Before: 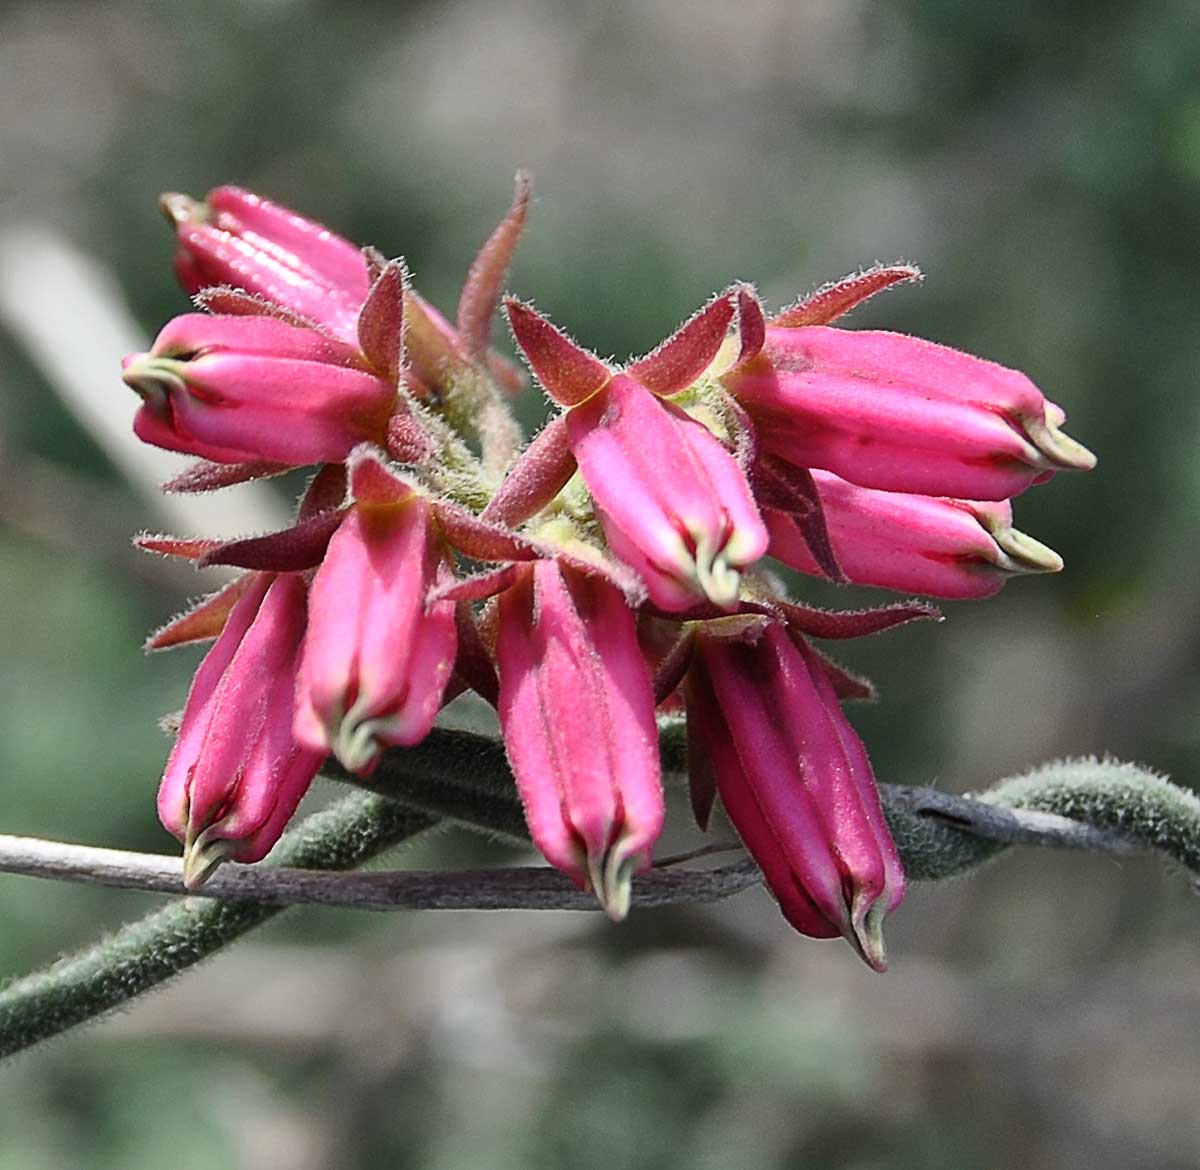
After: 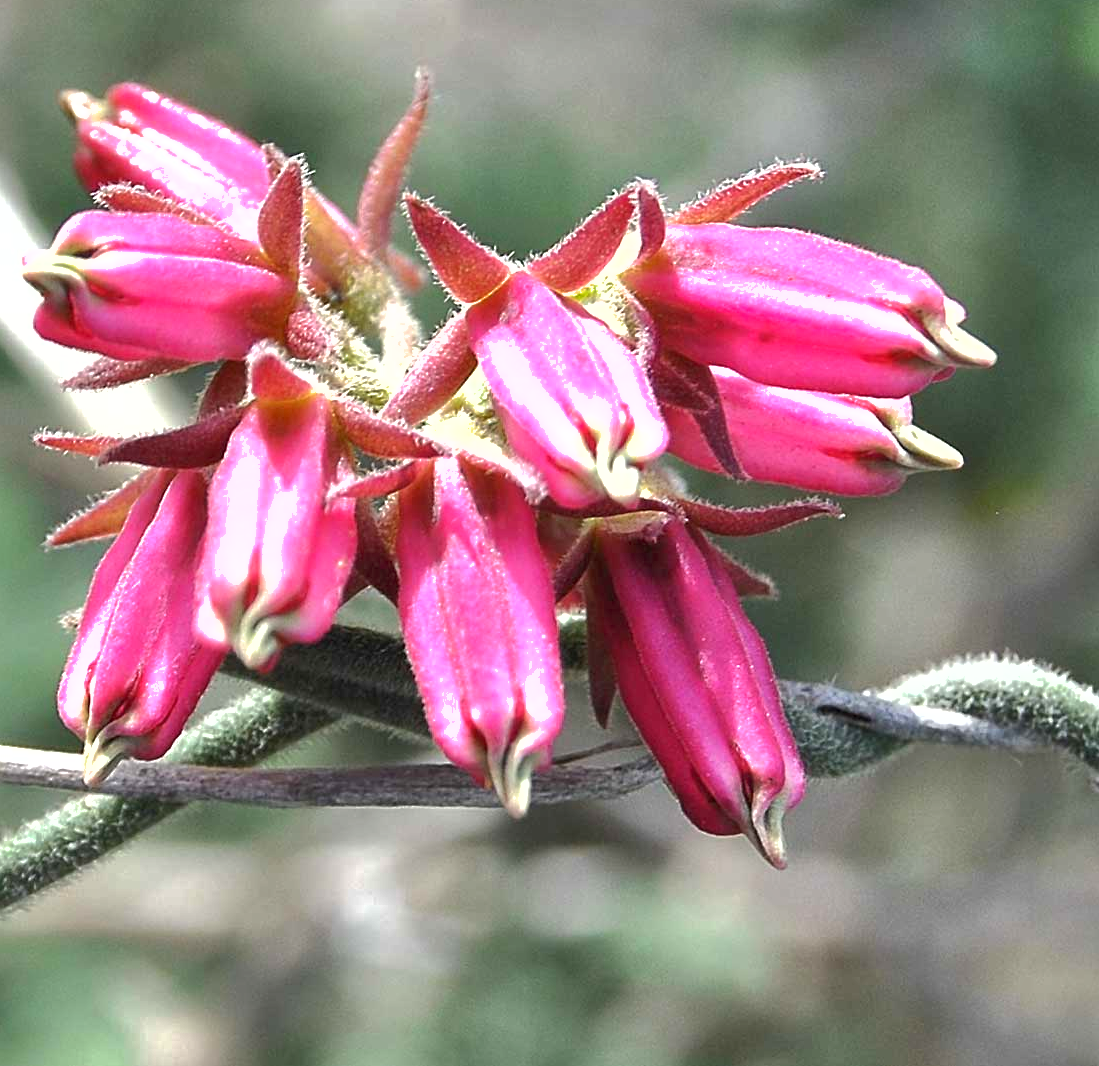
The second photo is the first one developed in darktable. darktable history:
shadows and highlights: shadows 39.87, highlights -59.9
crop and rotate: left 8.346%, top 8.805%
exposure: exposure 1.001 EV, compensate highlight preservation false
